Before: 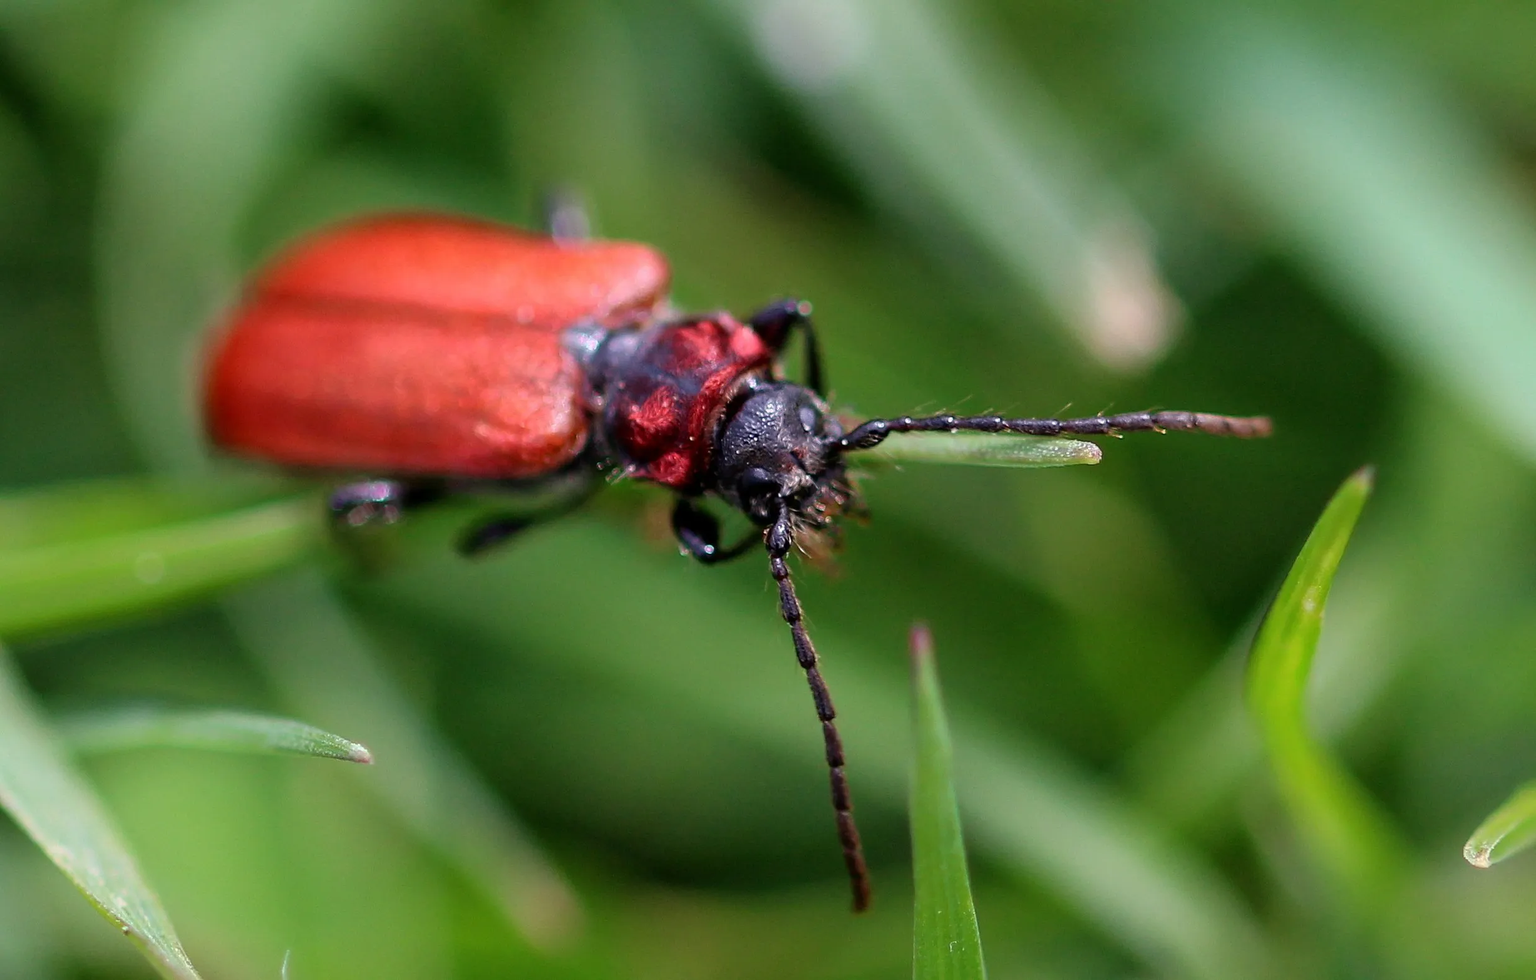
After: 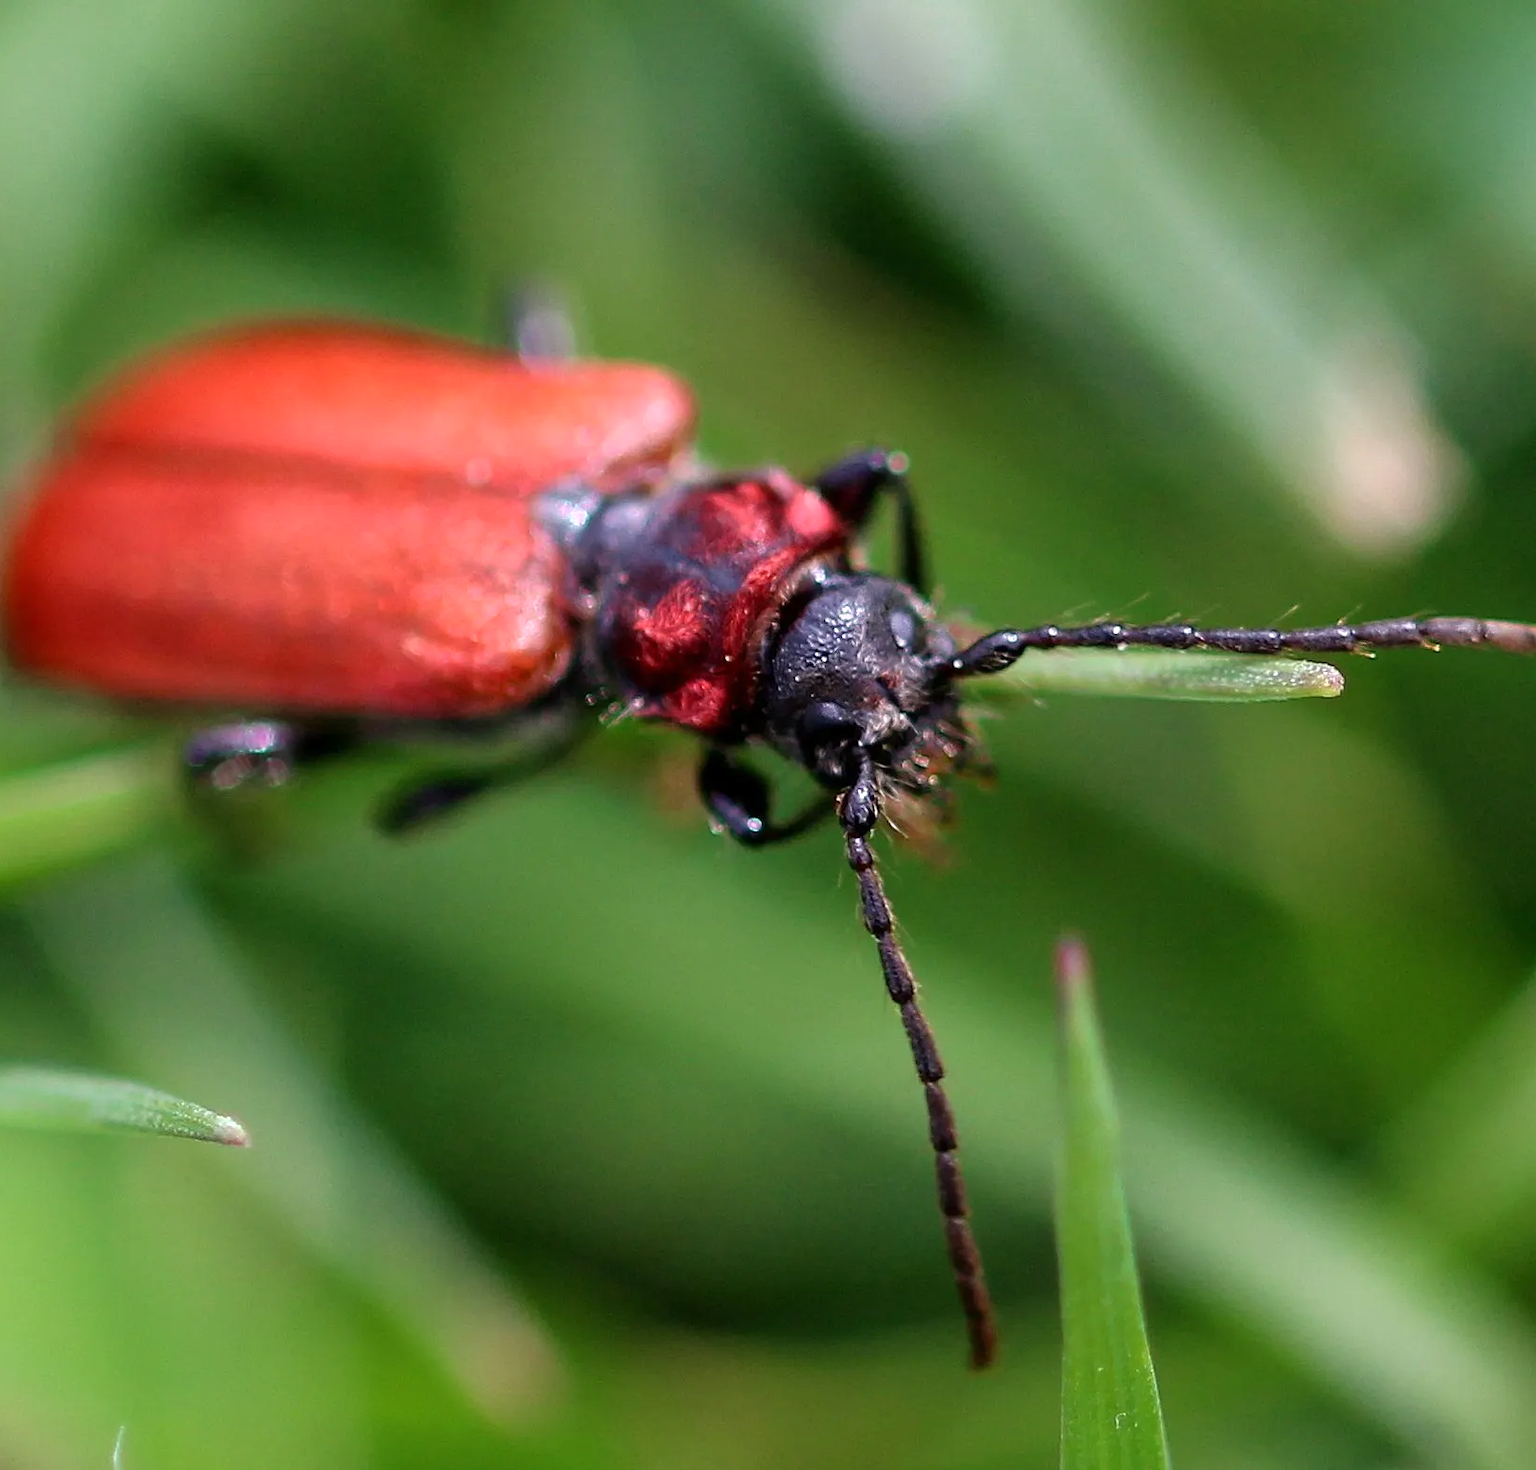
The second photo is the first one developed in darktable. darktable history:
crop and rotate: left 13.47%, right 19.915%
exposure: exposure 0.22 EV, compensate highlight preservation false
